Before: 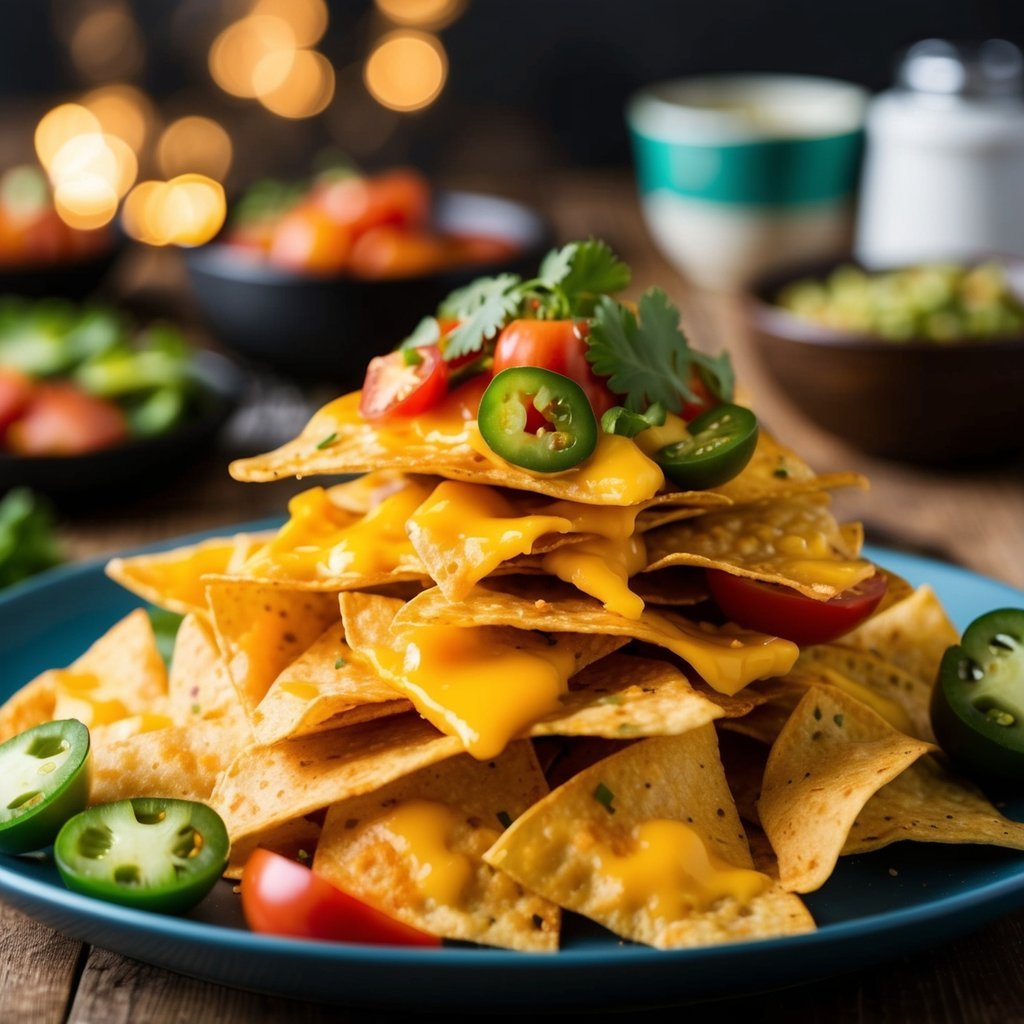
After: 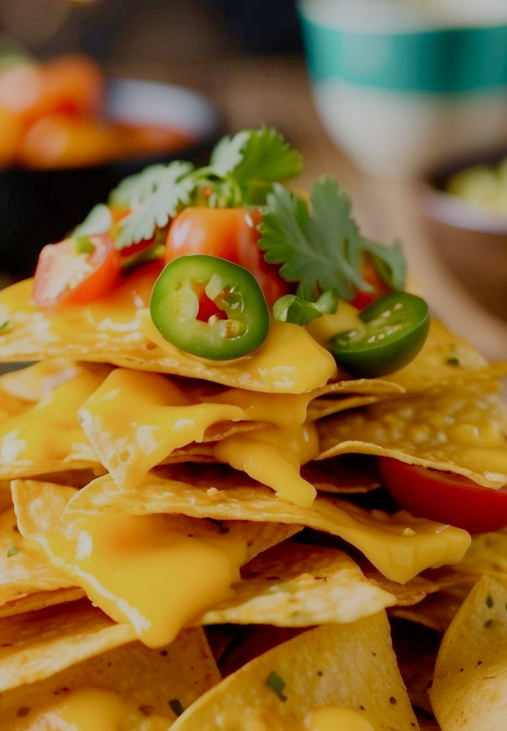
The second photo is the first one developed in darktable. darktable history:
crop: left 32.075%, top 10.976%, right 18.355%, bottom 17.596%
exposure: black level correction -0.002, exposure 0.54 EV, compensate highlight preservation false
filmic rgb: black relative exposure -7 EV, white relative exposure 6 EV, threshold 3 EV, target black luminance 0%, hardness 2.73, latitude 61.22%, contrast 0.691, highlights saturation mix 10%, shadows ↔ highlights balance -0.073%, preserve chrominance no, color science v4 (2020), iterations of high-quality reconstruction 10, contrast in shadows soft, contrast in highlights soft, enable highlight reconstruction true
